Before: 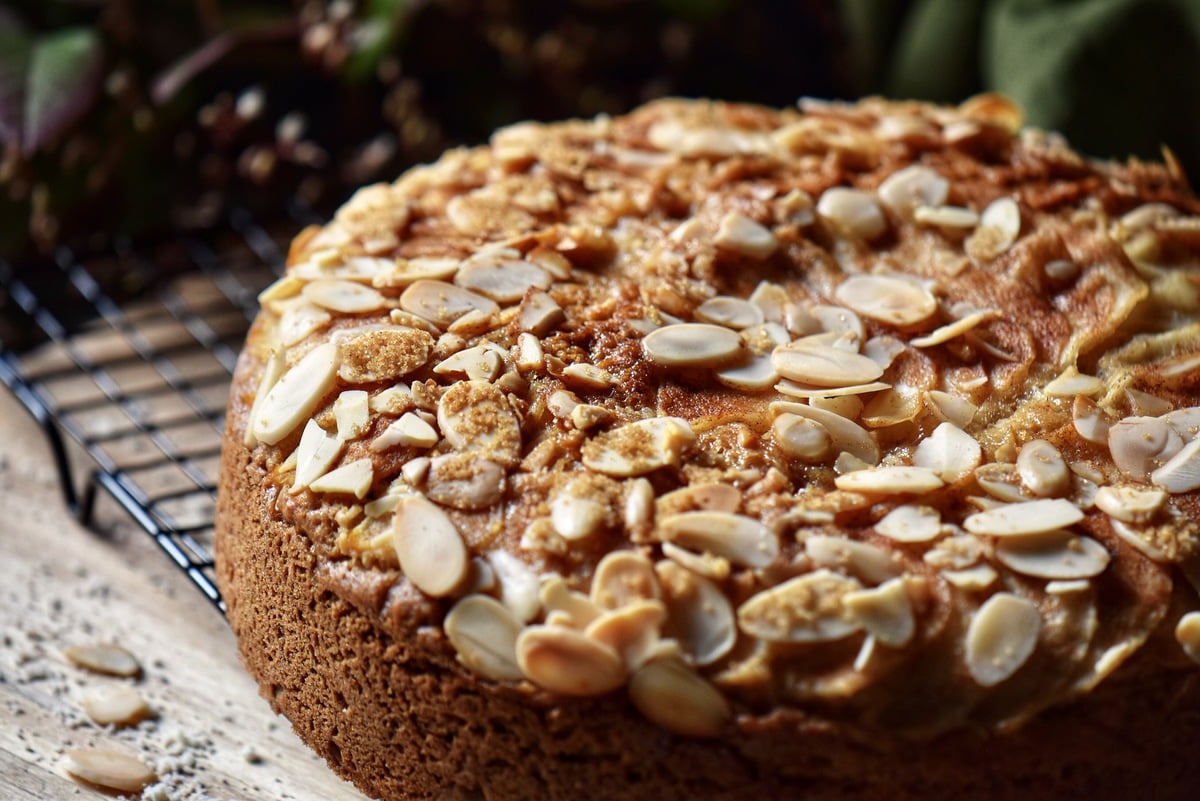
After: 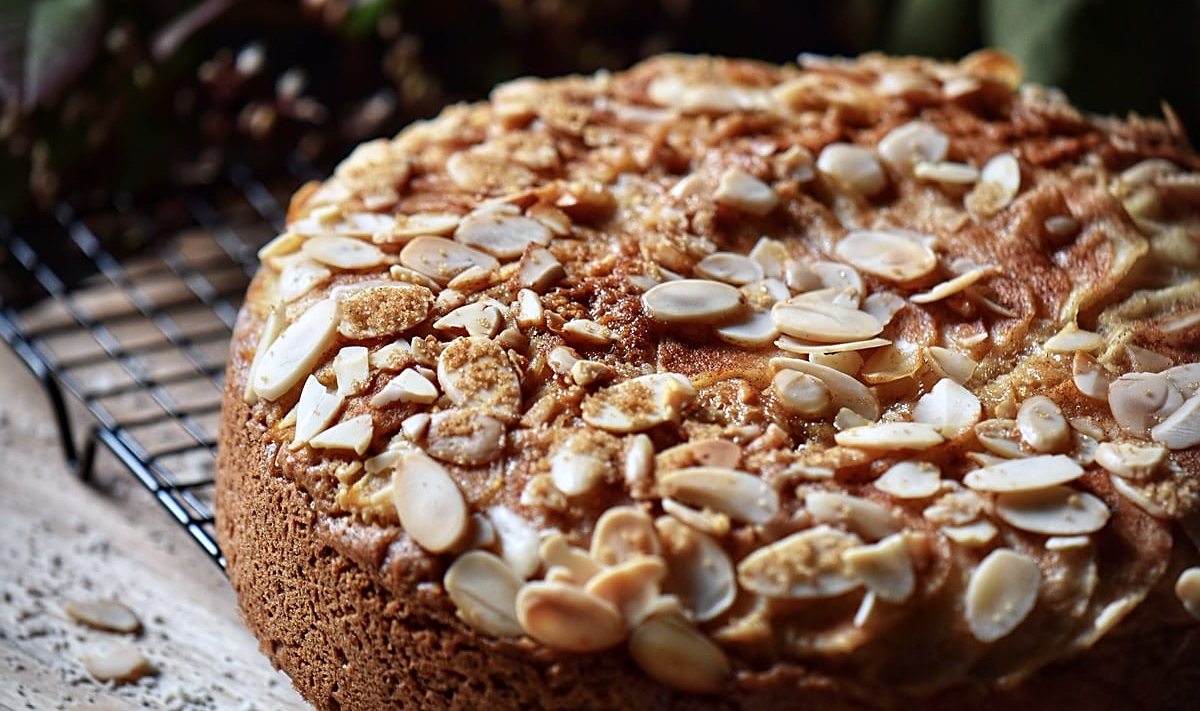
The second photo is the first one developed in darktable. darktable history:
crop and rotate: top 5.609%, bottom 5.609%
vignetting: fall-off radius 60.92%
sharpen: on, module defaults
color correction: highlights a* -0.772, highlights b* -8.92
